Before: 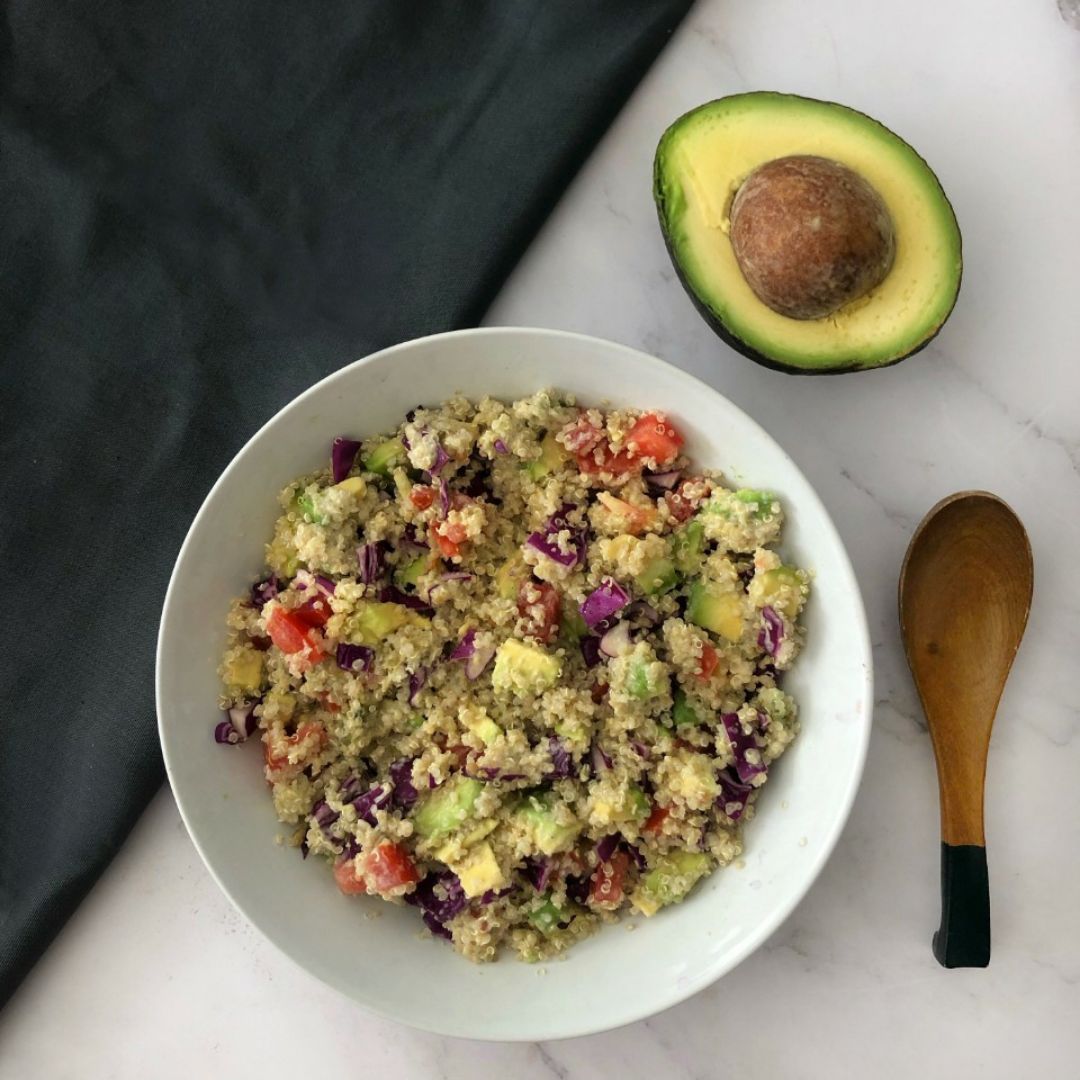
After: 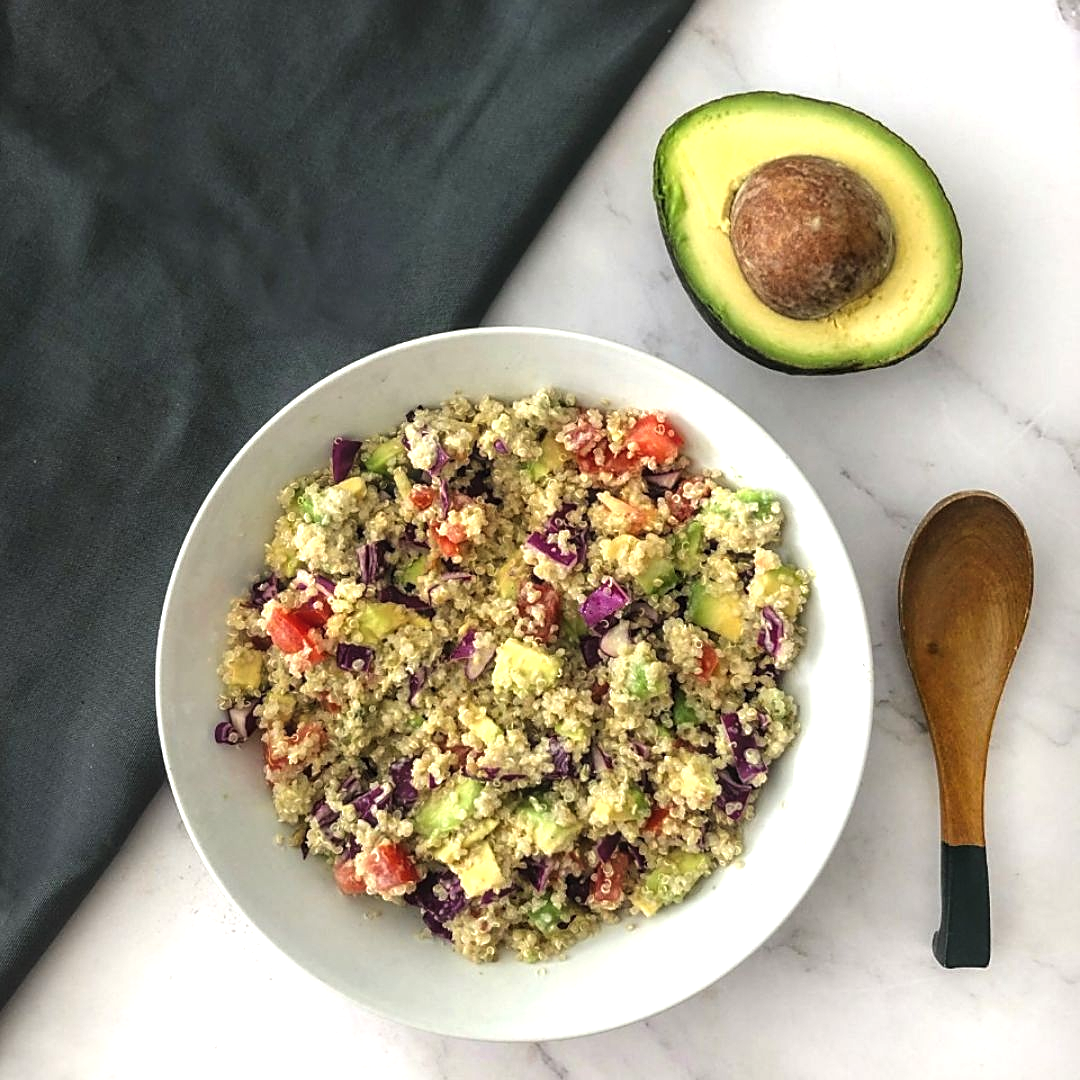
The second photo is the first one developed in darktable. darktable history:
sharpen: on, module defaults
exposure: black level correction -0.005, exposure 0.621 EV, compensate highlight preservation false
local contrast: detail 130%
